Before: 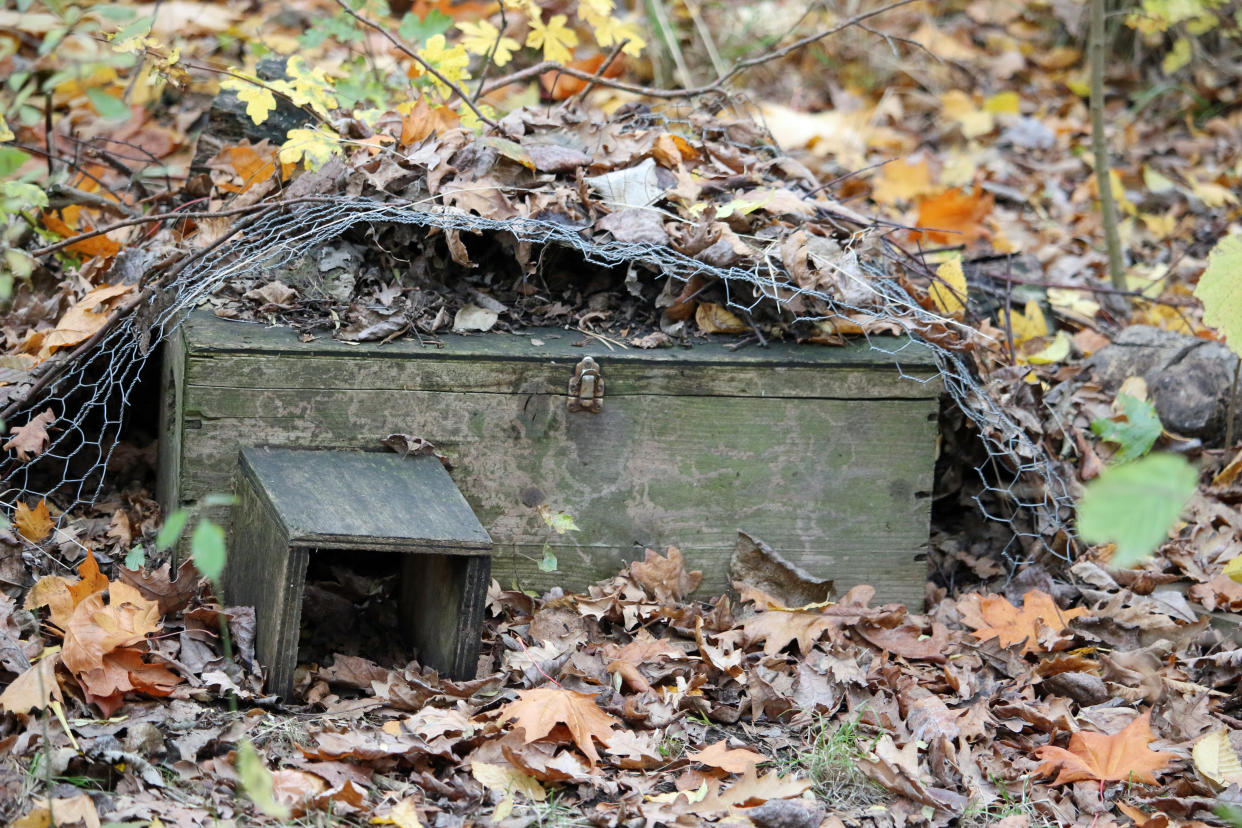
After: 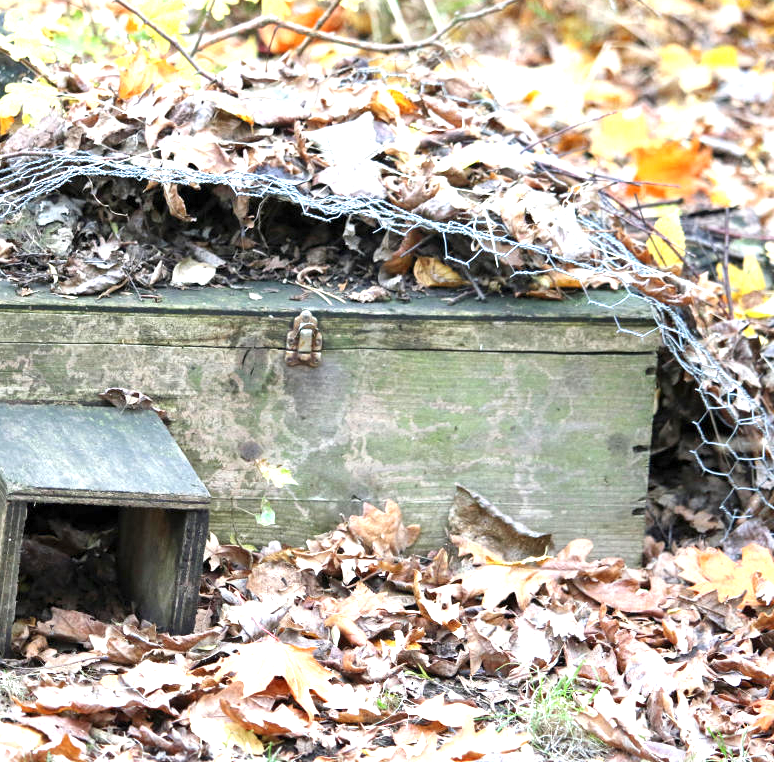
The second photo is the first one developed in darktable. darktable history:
exposure: exposure 1.234 EV, compensate highlight preservation false
crop and rotate: left 22.733%, top 5.631%, right 14.934%, bottom 2.302%
